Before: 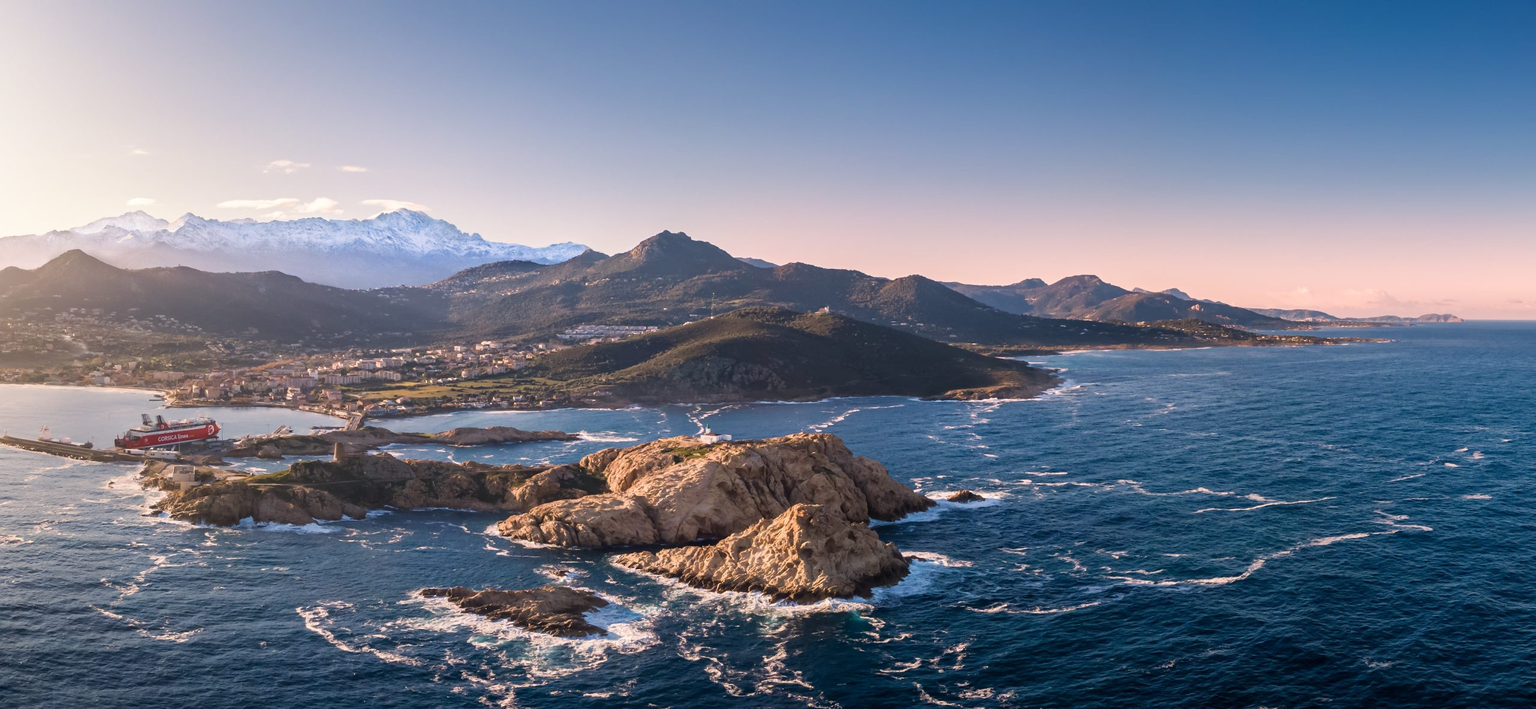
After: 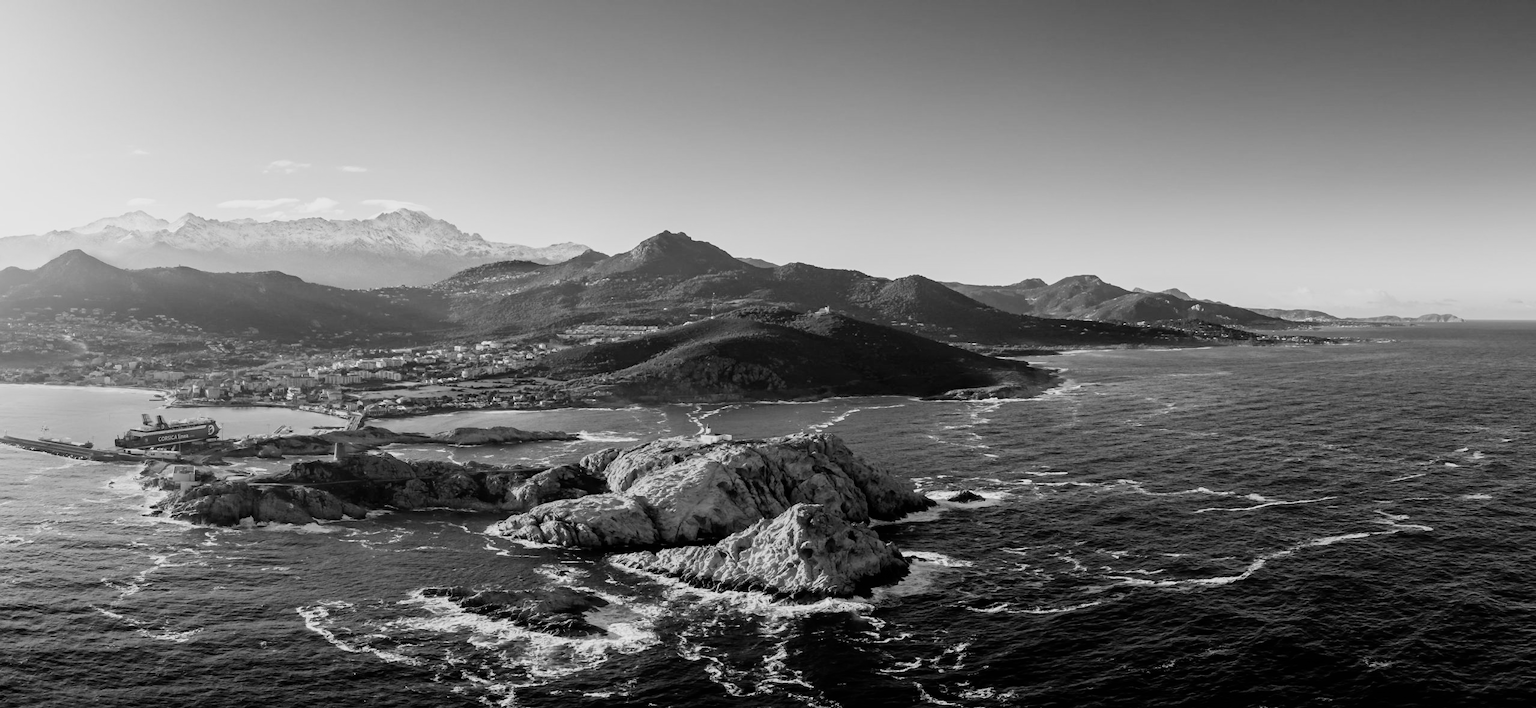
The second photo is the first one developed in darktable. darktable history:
monochrome: on, module defaults
filmic rgb: black relative exposure -5 EV, white relative exposure 3.5 EV, hardness 3.19, contrast 1.2, highlights saturation mix -50%
